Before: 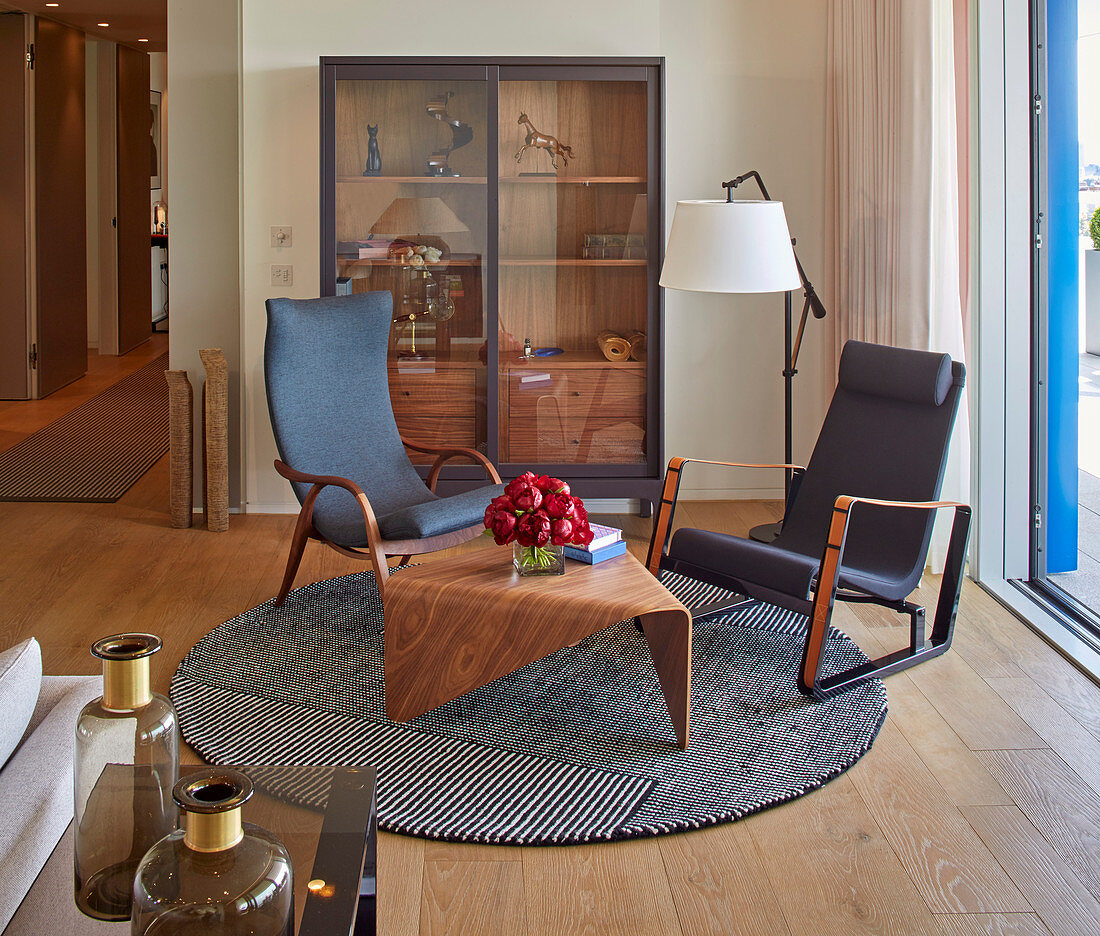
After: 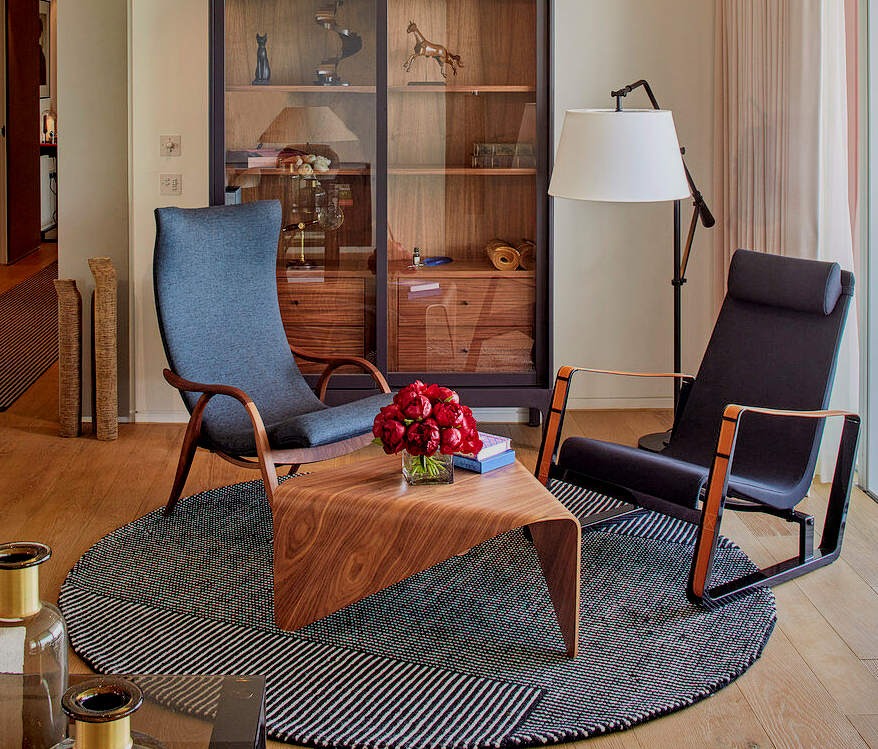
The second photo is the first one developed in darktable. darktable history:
local contrast: on, module defaults
filmic rgb: black relative exposure -7.56 EV, white relative exposure 4.66 EV, target black luminance 0%, hardness 3.57, latitude 50.41%, contrast 1.039, highlights saturation mix 8.93%, shadows ↔ highlights balance -0.198%
crop and rotate: left 10.105%, top 9.817%, right 10.056%, bottom 10.079%
shadows and highlights: on, module defaults
contrast brightness saturation: contrast 0.151, brightness -0.009, saturation 0.101
